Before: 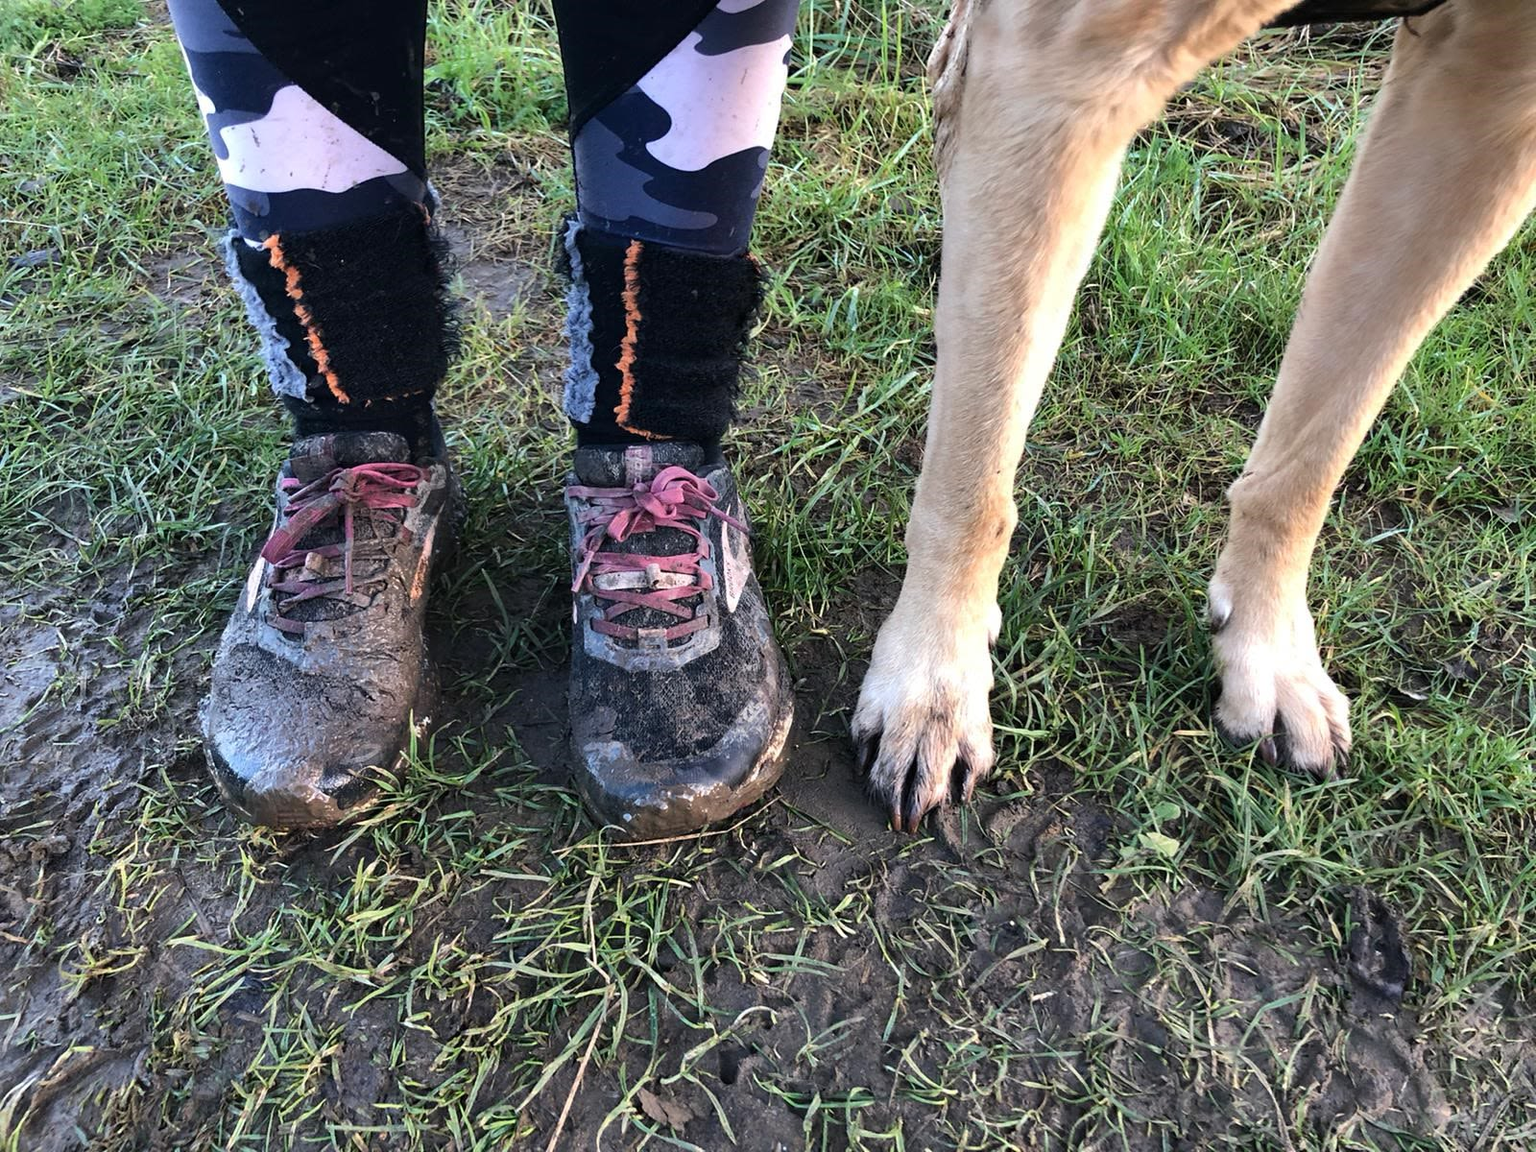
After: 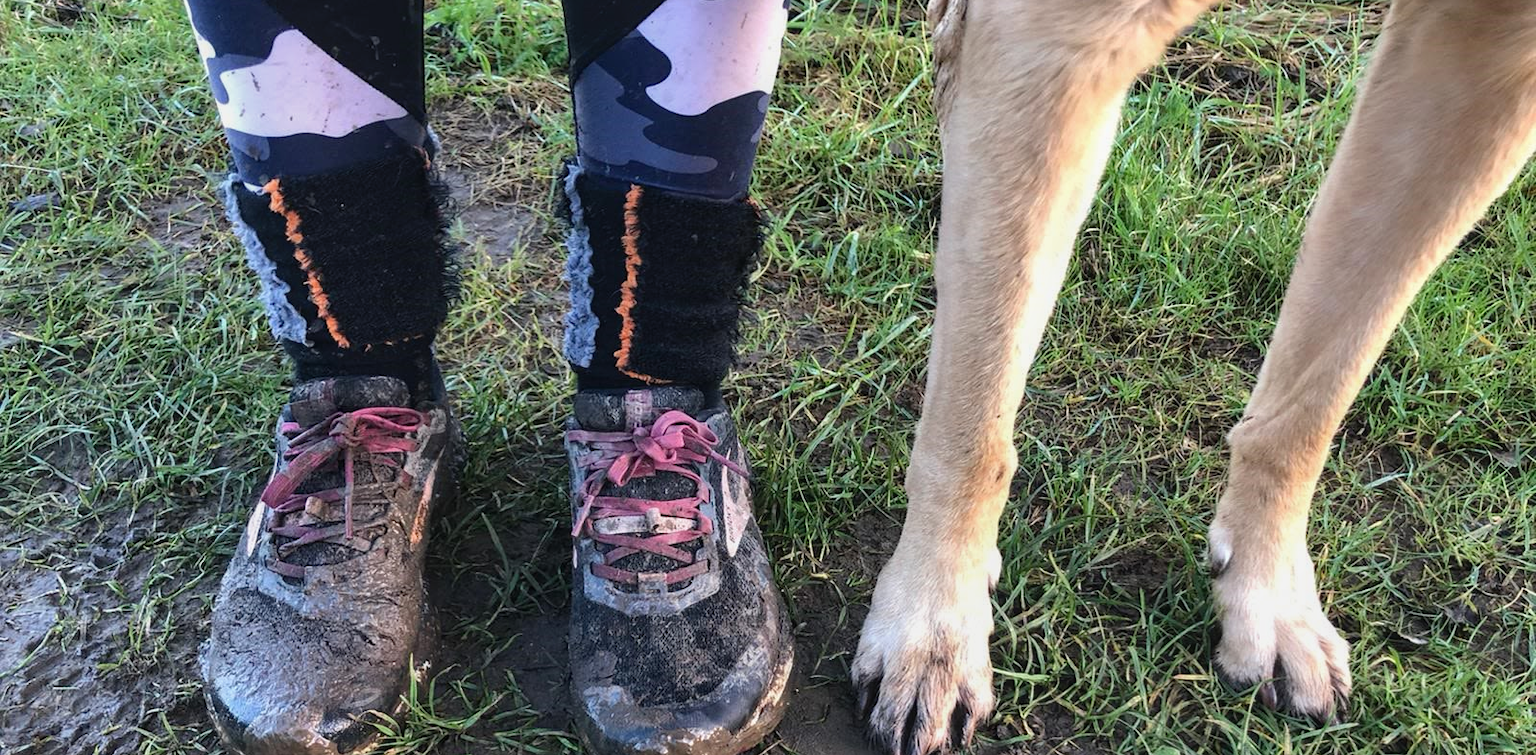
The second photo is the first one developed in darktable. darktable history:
local contrast: detail 110%
crop and rotate: top 4.848%, bottom 29.503%
contrast brightness saturation: contrast -0.02, brightness -0.01, saturation 0.03
